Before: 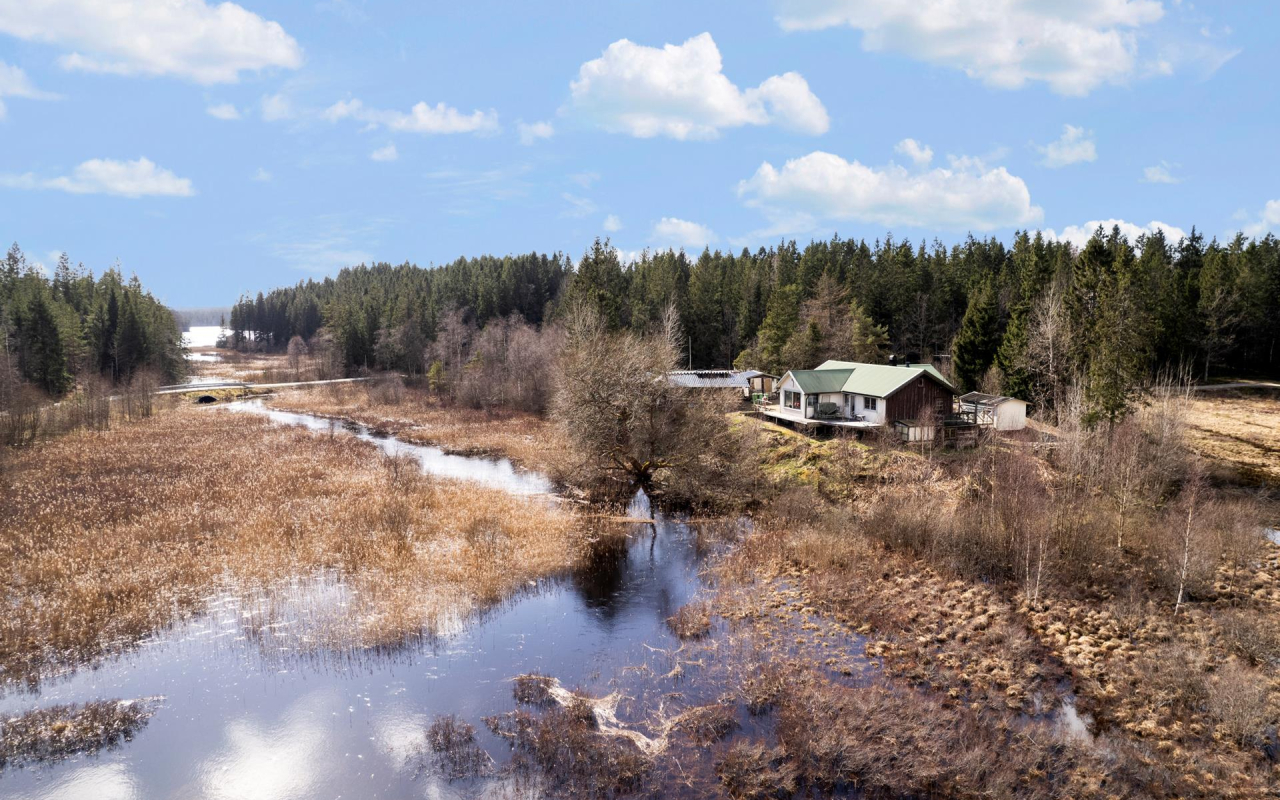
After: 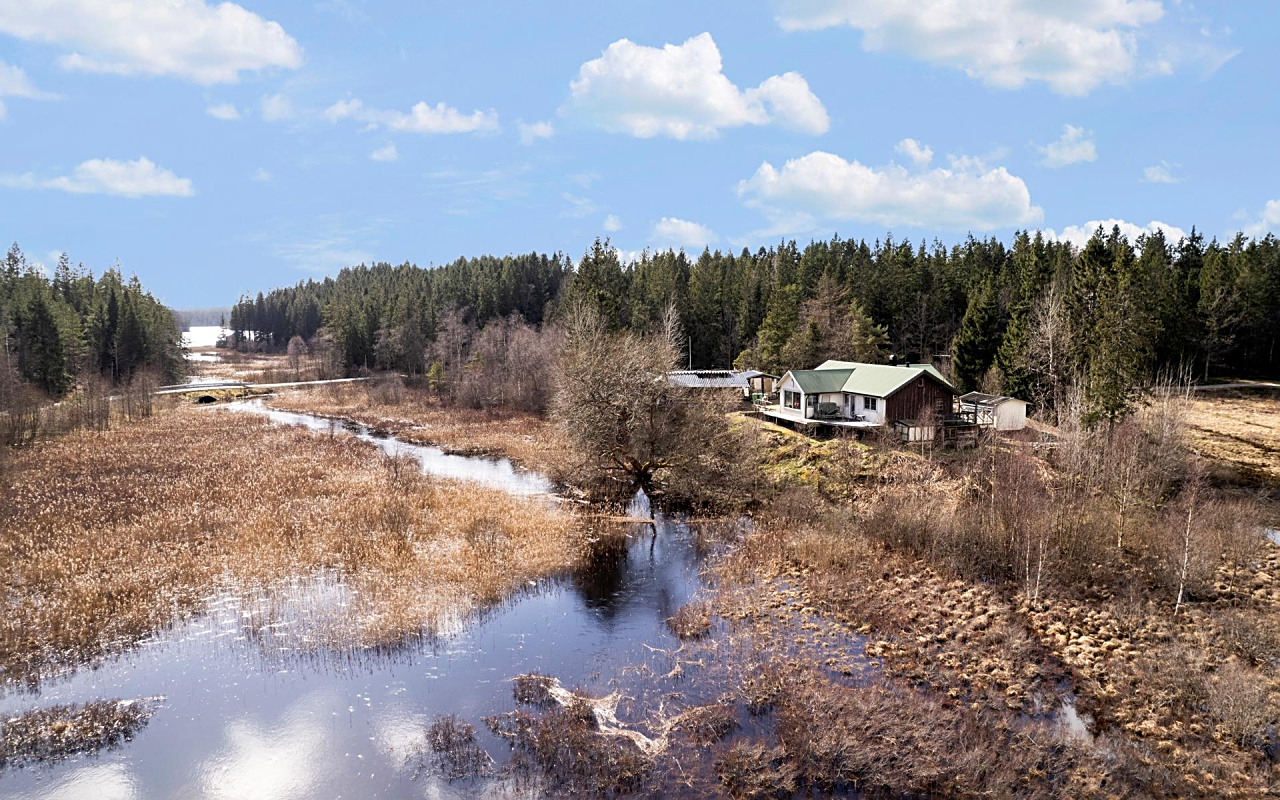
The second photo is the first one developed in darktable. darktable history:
sharpen: amount 0.541
